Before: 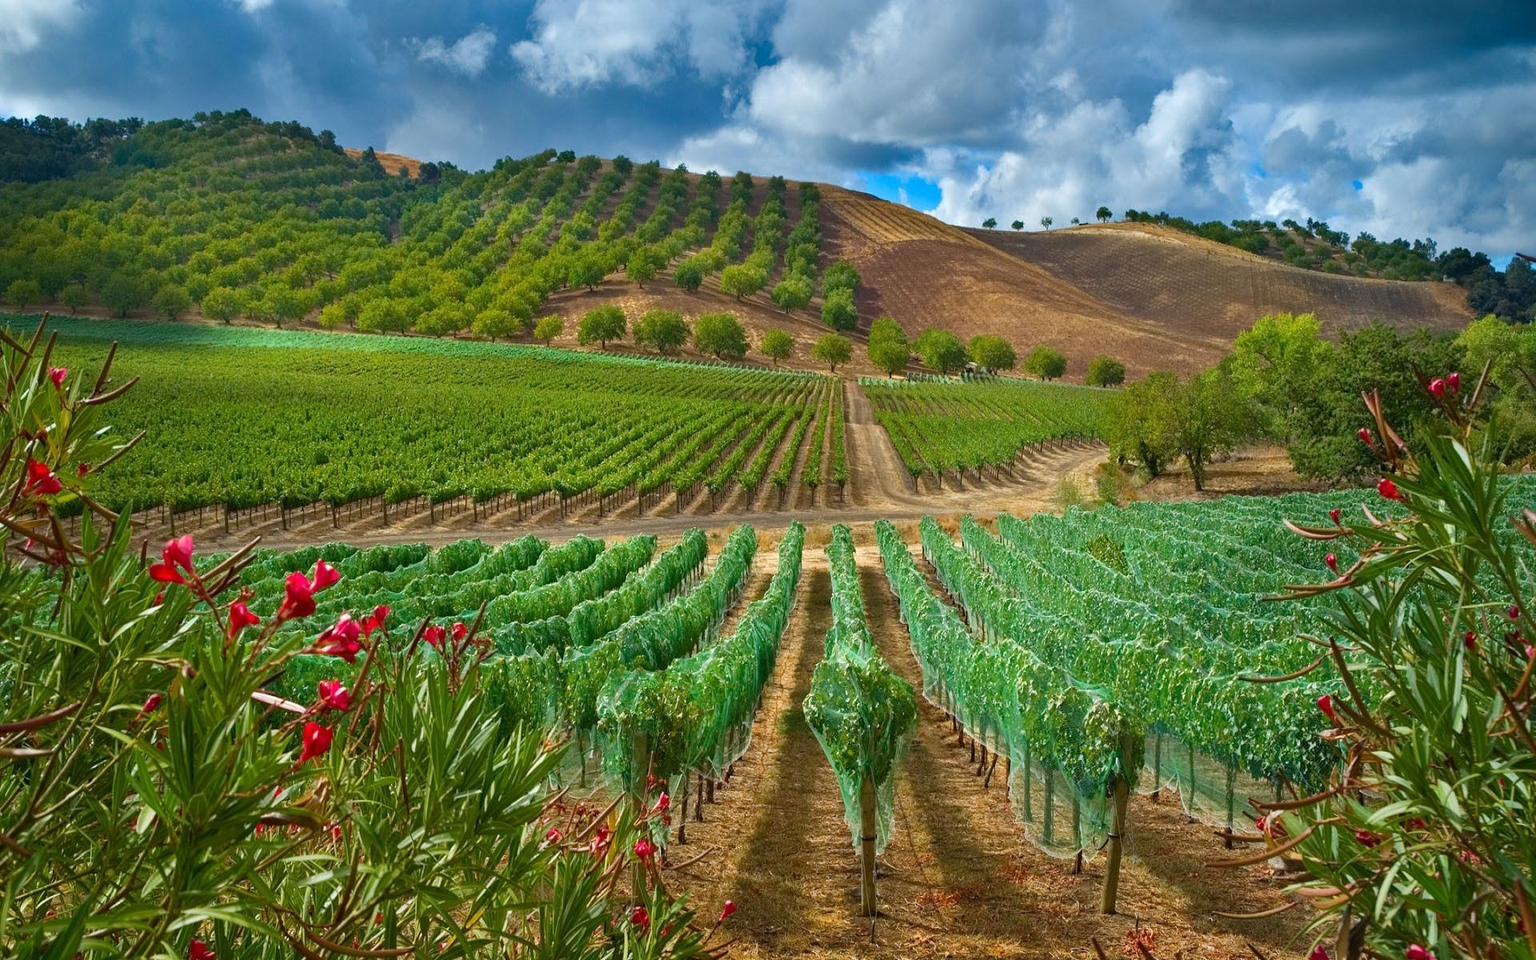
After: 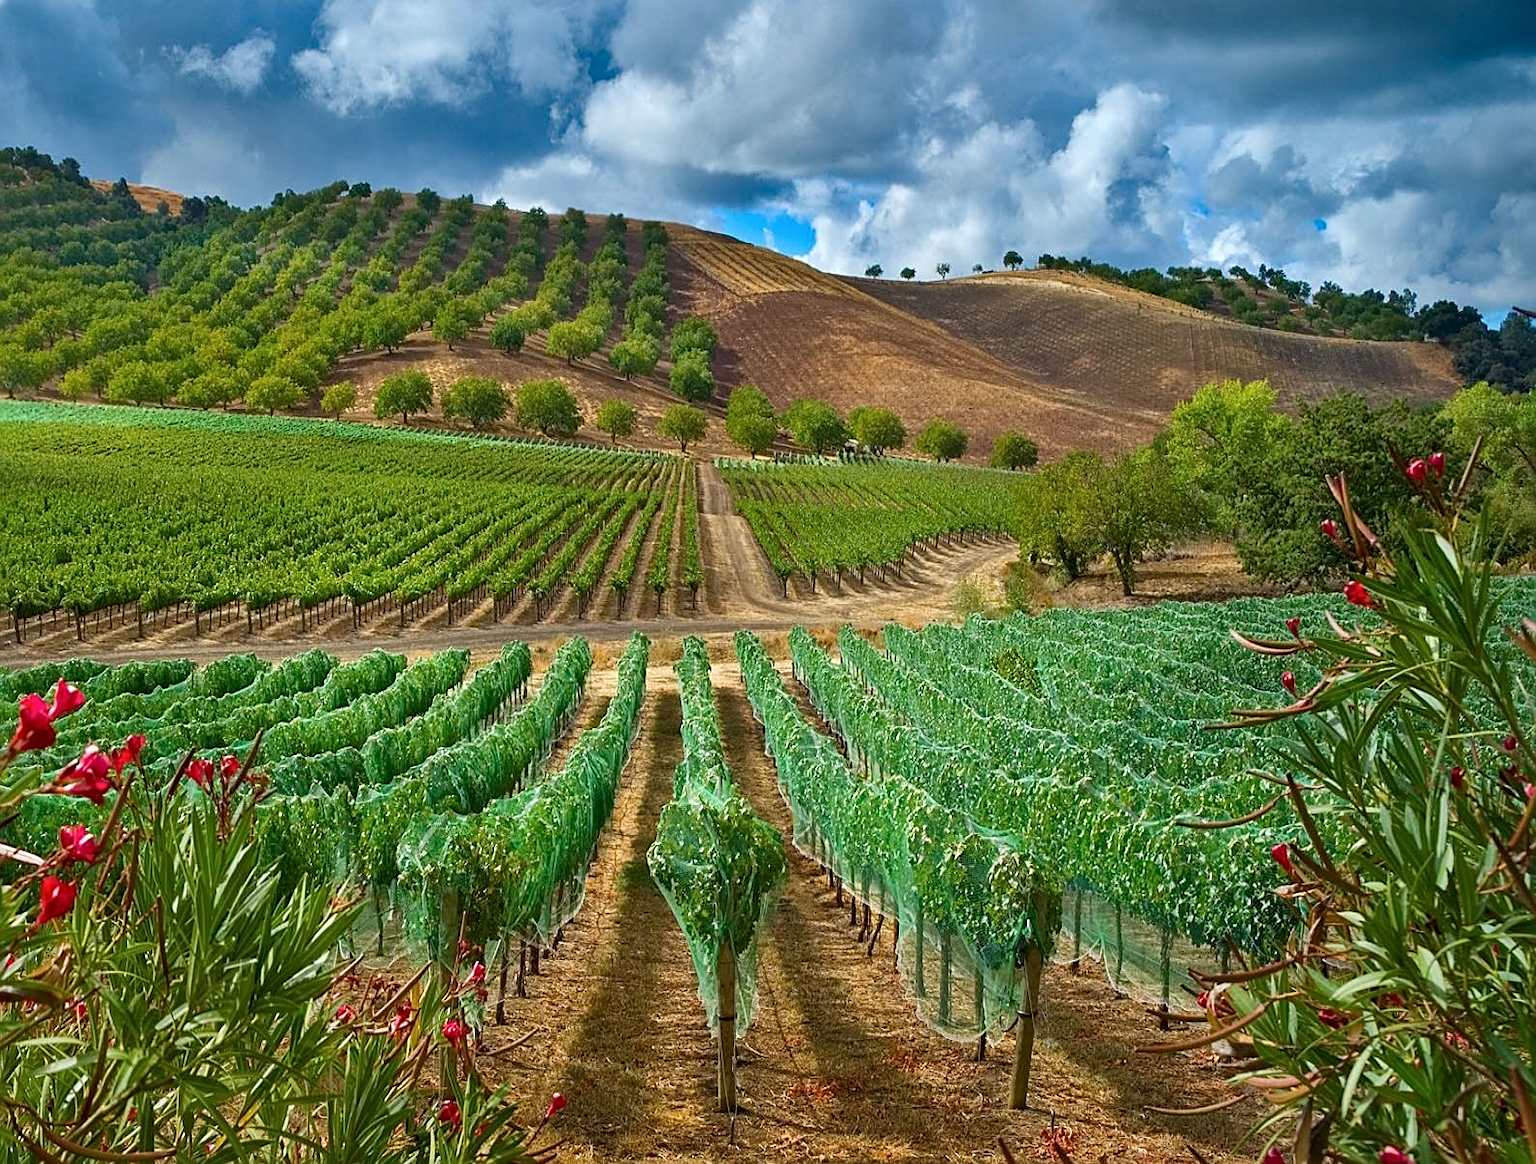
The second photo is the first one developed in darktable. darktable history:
crop: left 17.582%, bottom 0.031%
local contrast: mode bilateral grid, contrast 20, coarseness 50, detail 120%, midtone range 0.2
sharpen: on, module defaults
